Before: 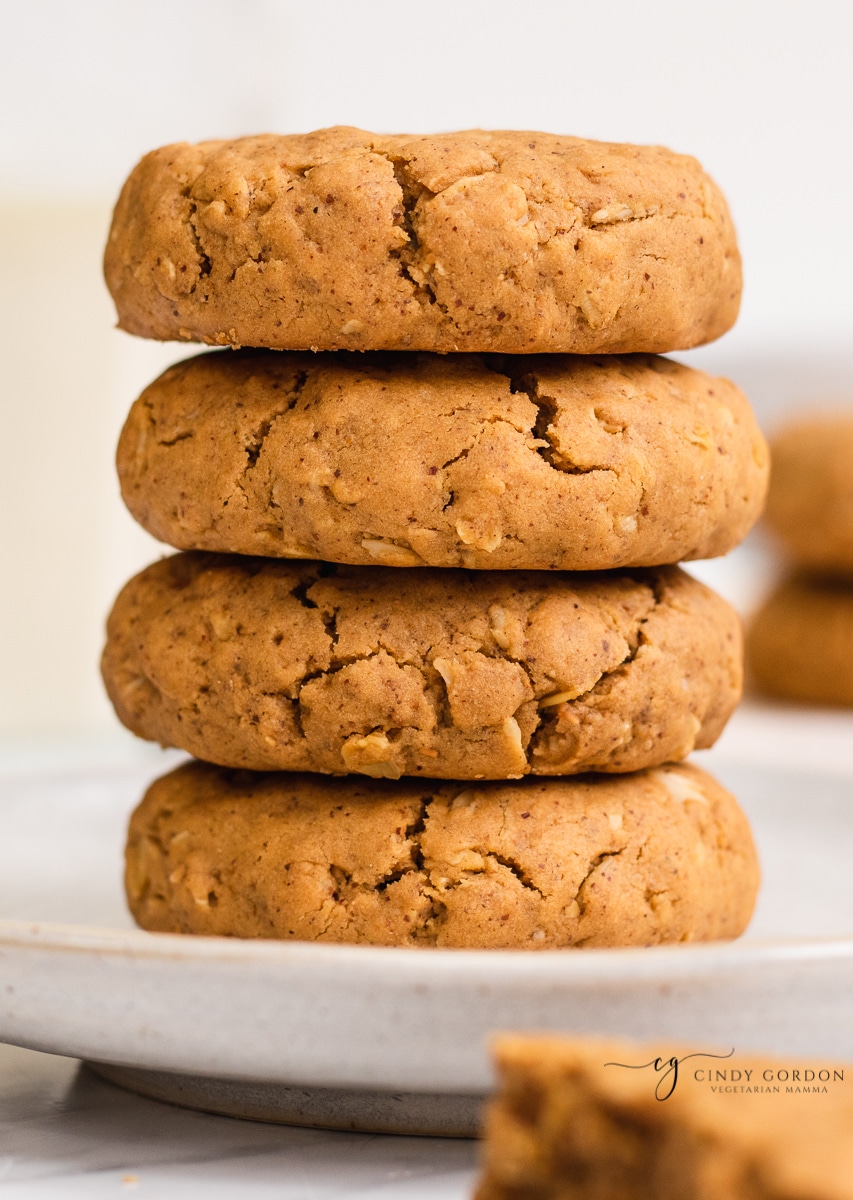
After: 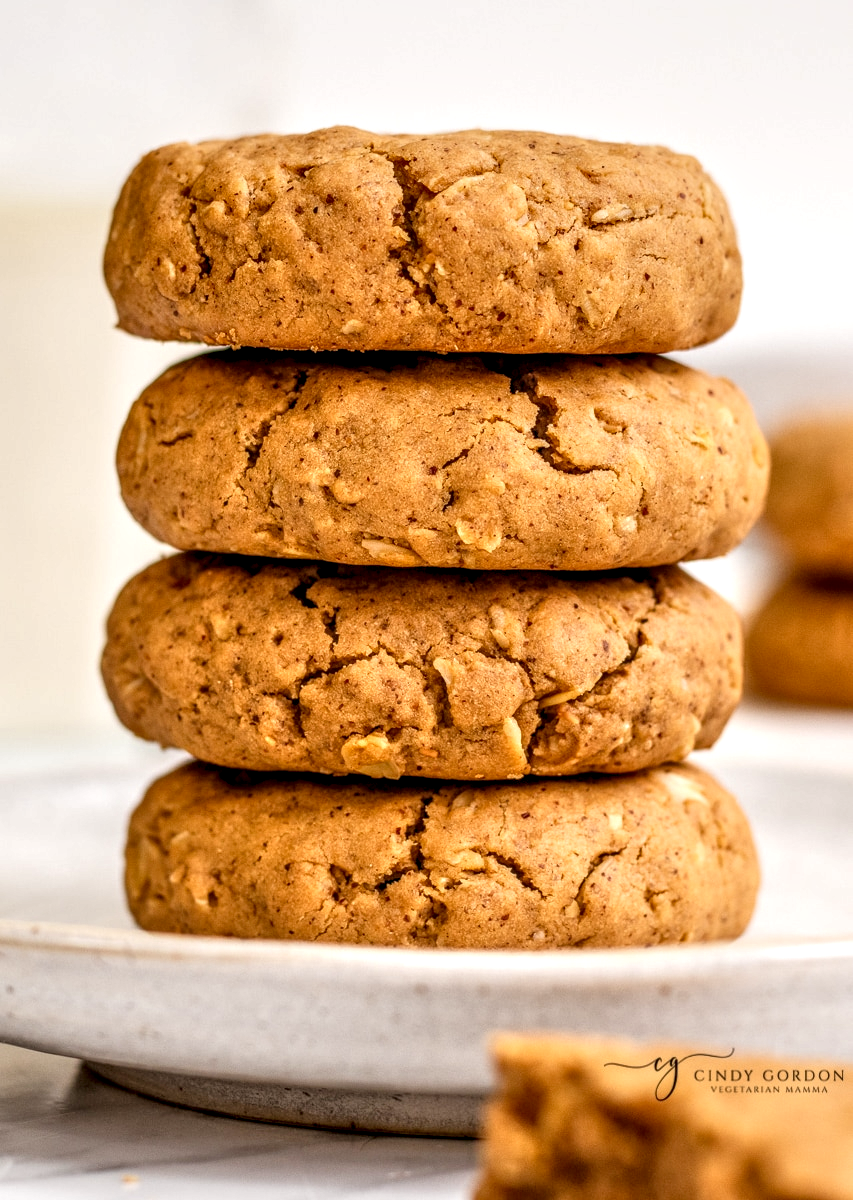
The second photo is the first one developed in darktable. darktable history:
local contrast: highlights 0%, shadows 0%, detail 182%
color balance: mode lift, gamma, gain (sRGB), lift [1, 0.99, 1.01, 0.992], gamma [1, 1.037, 0.974, 0.963]
tone equalizer: -7 EV 0.15 EV, -6 EV 0.6 EV, -5 EV 1.15 EV, -4 EV 1.33 EV, -3 EV 1.15 EV, -2 EV 0.6 EV, -1 EV 0.15 EV, mask exposure compensation -0.5 EV
